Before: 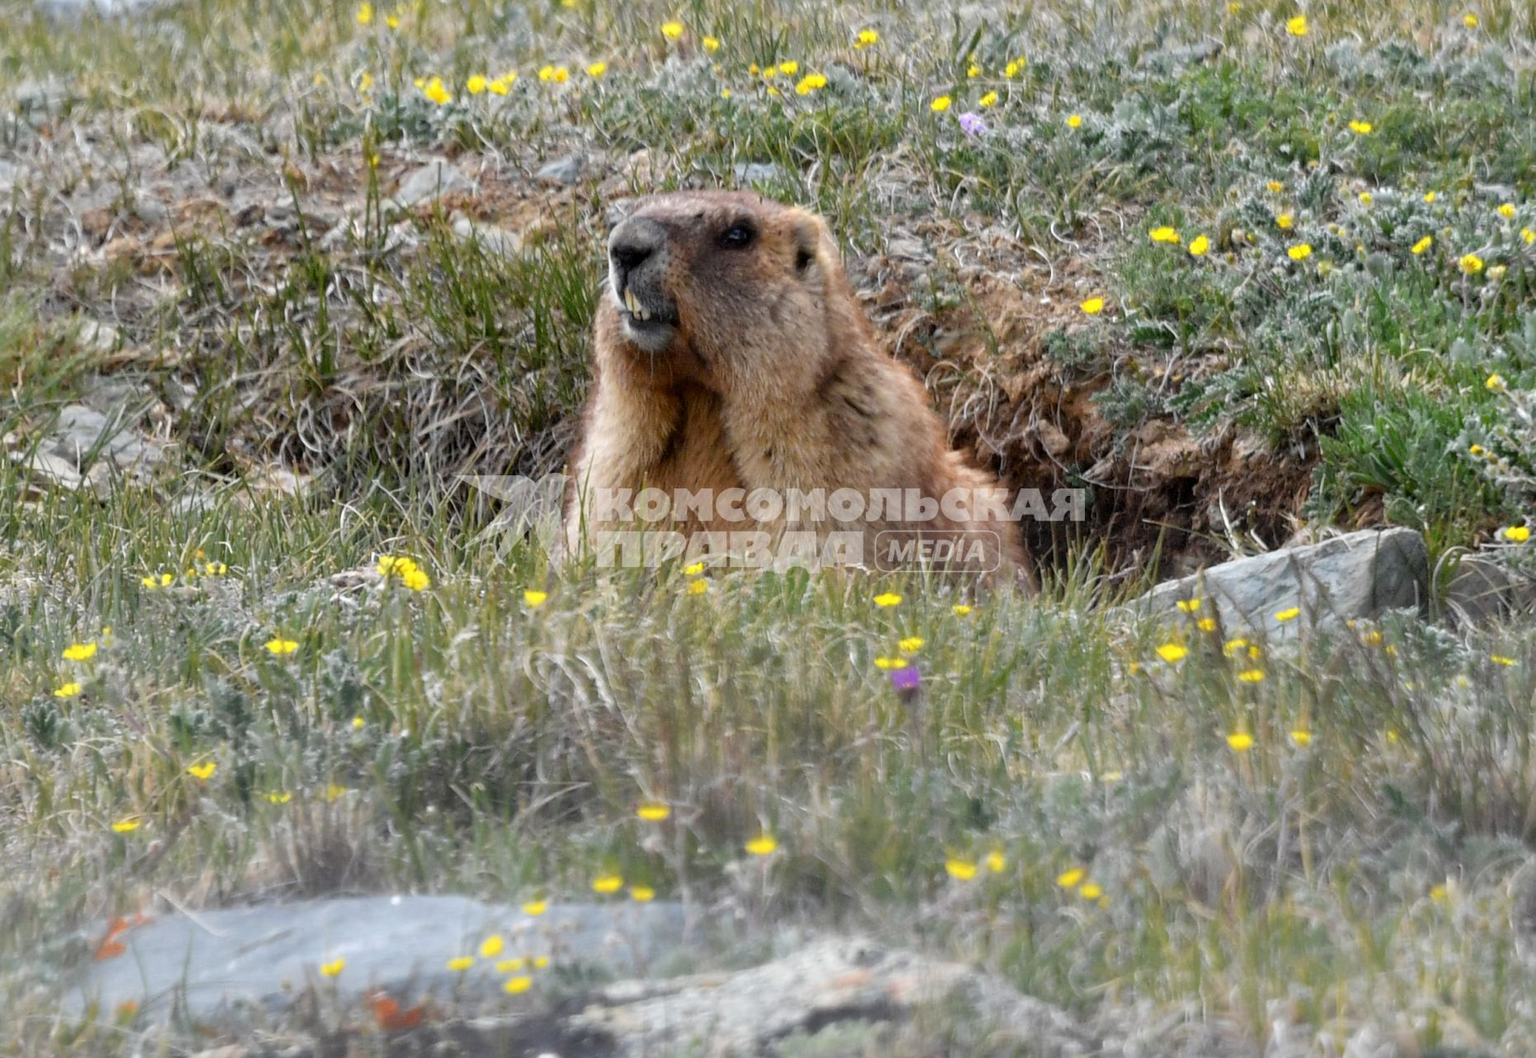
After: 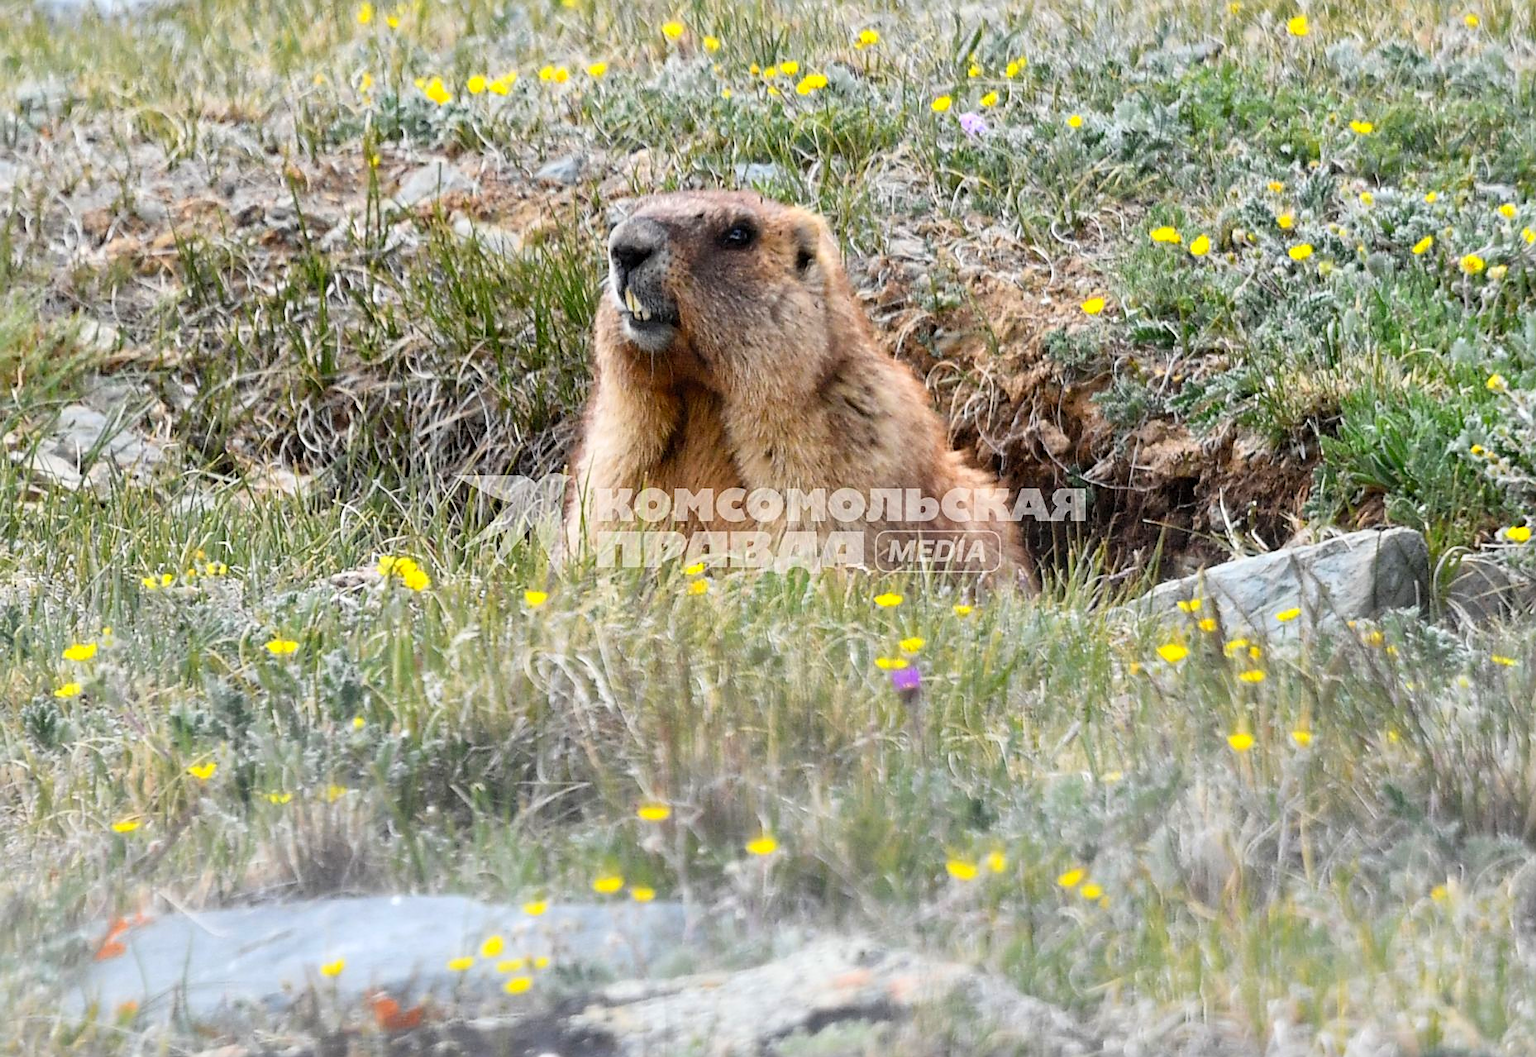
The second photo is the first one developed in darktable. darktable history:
sharpen: on, module defaults
contrast brightness saturation: contrast 0.2, brightness 0.168, saturation 0.216
